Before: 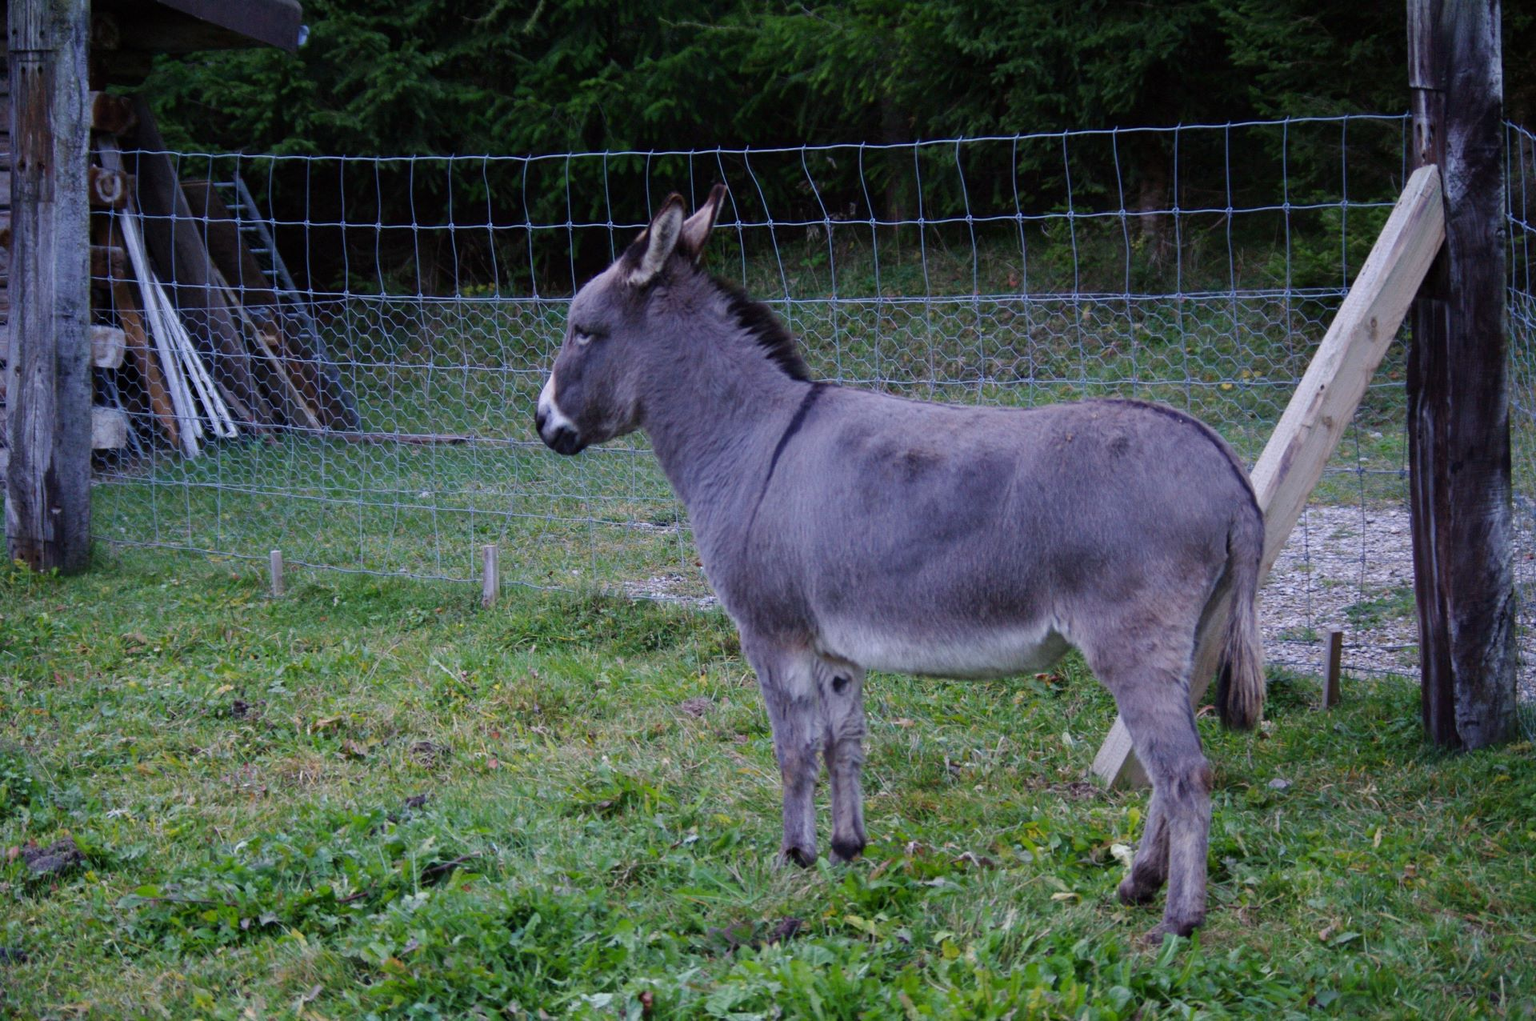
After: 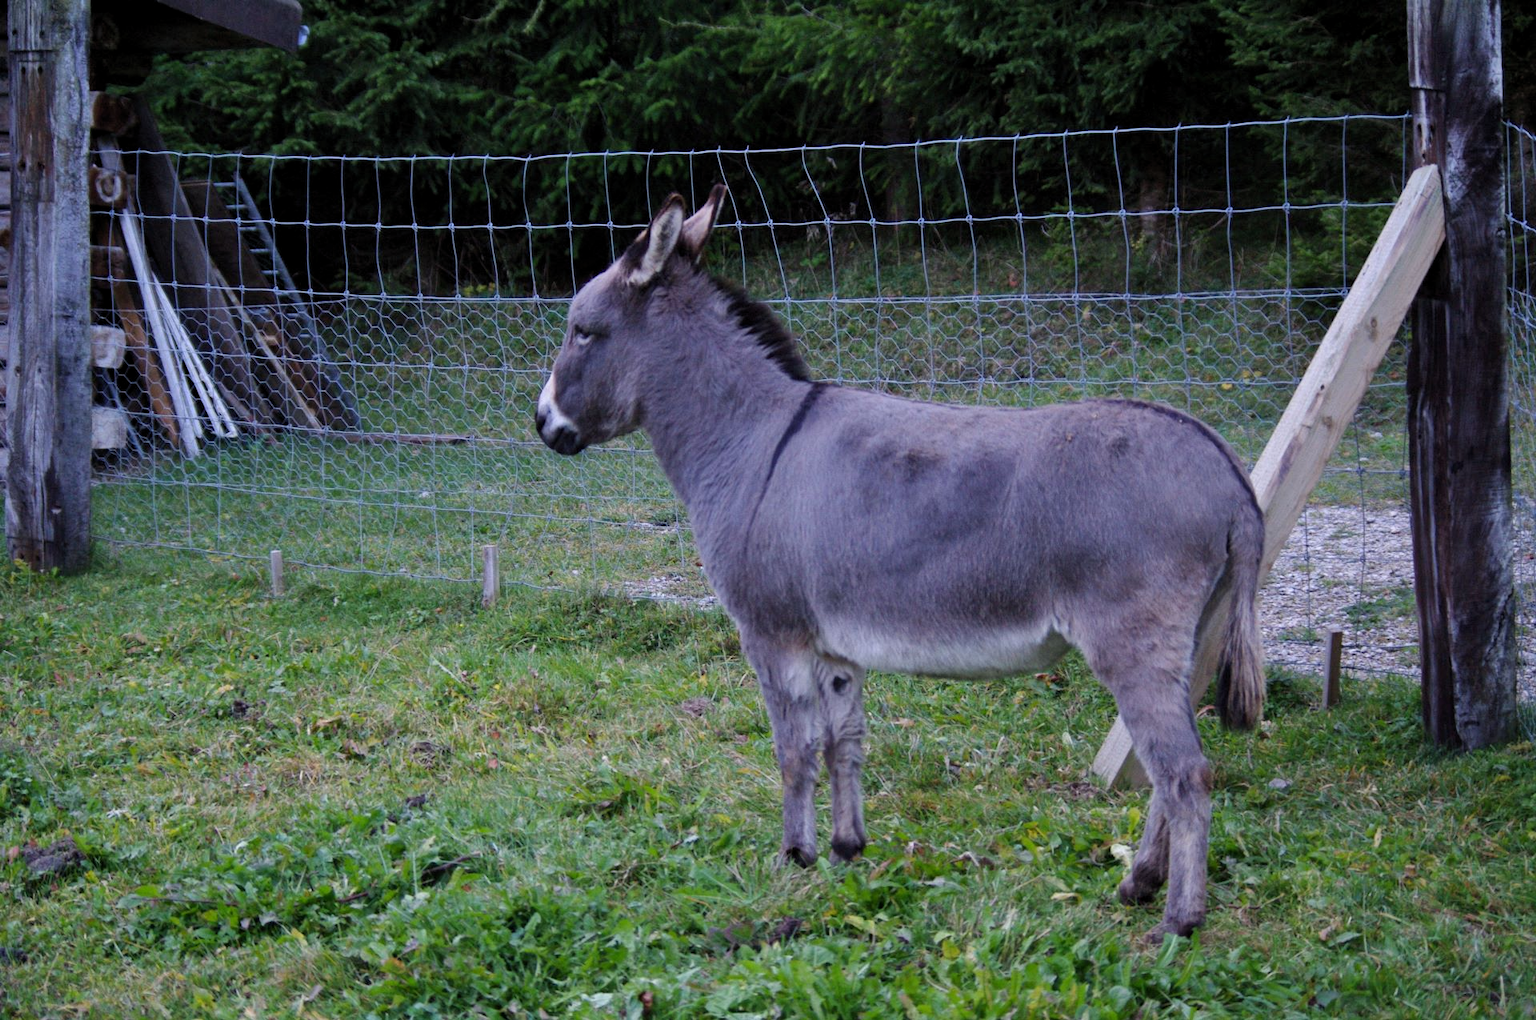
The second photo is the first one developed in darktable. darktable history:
levels: levels [0.016, 0.492, 0.969]
shadows and highlights: shadows 32.05, highlights -32.16, soften with gaussian
